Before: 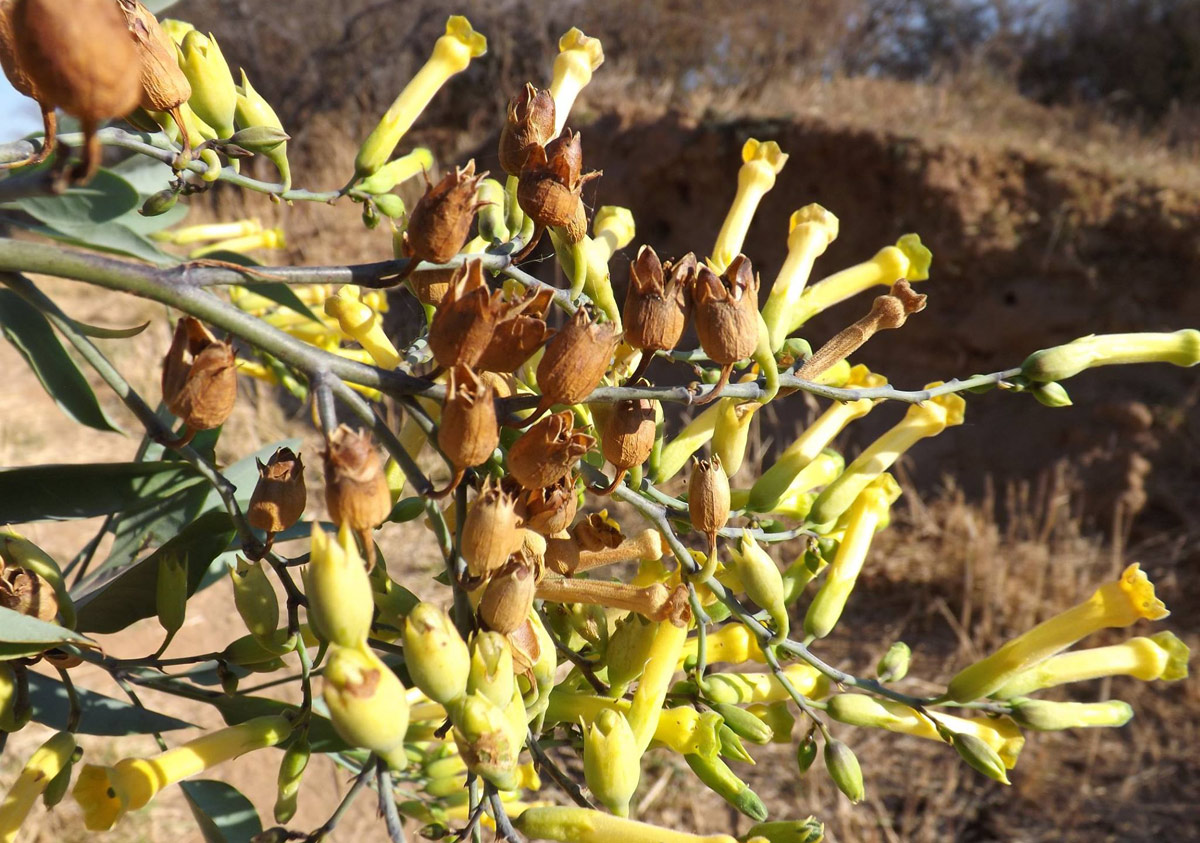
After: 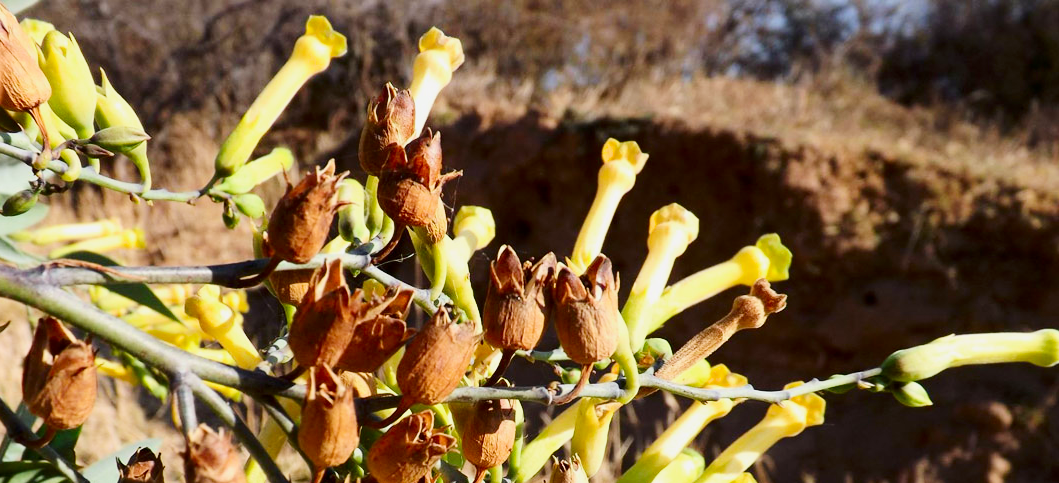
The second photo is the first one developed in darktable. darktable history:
filmic rgb: black relative exposure -7.65 EV, white relative exposure 4.56 EV, hardness 3.61, contrast 1.05
crop and rotate: left 11.715%, bottom 42.659%
exposure: black level correction 0, exposure 1.101 EV, compensate highlight preservation false
contrast brightness saturation: contrast 0.133, brightness -0.222, saturation 0.139
